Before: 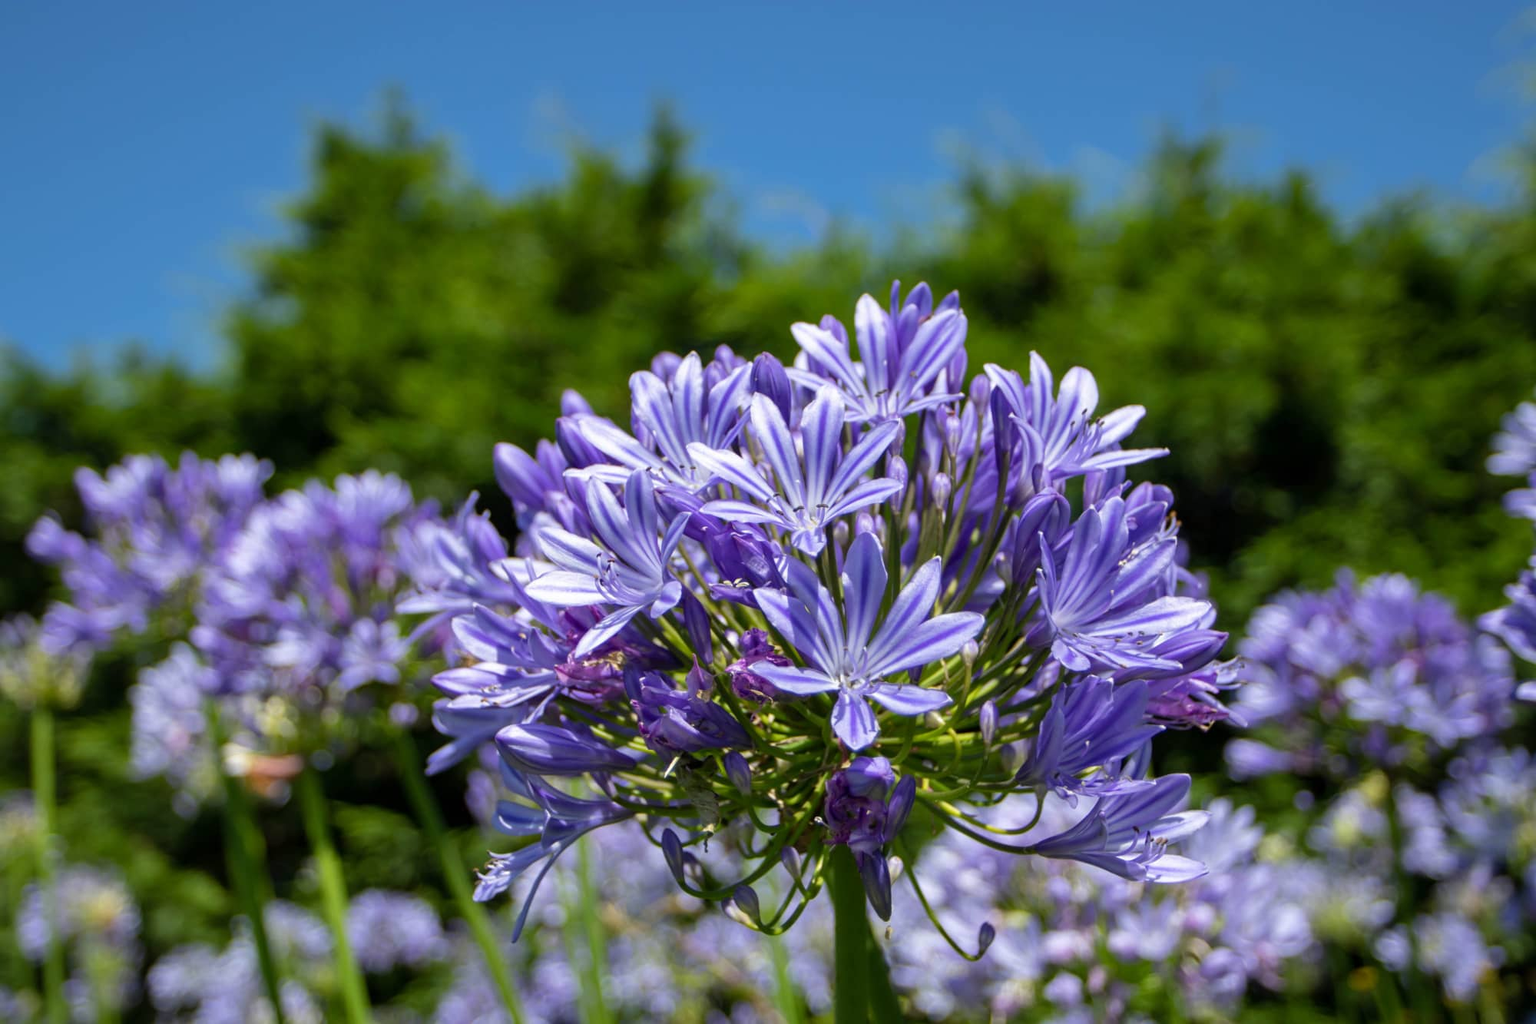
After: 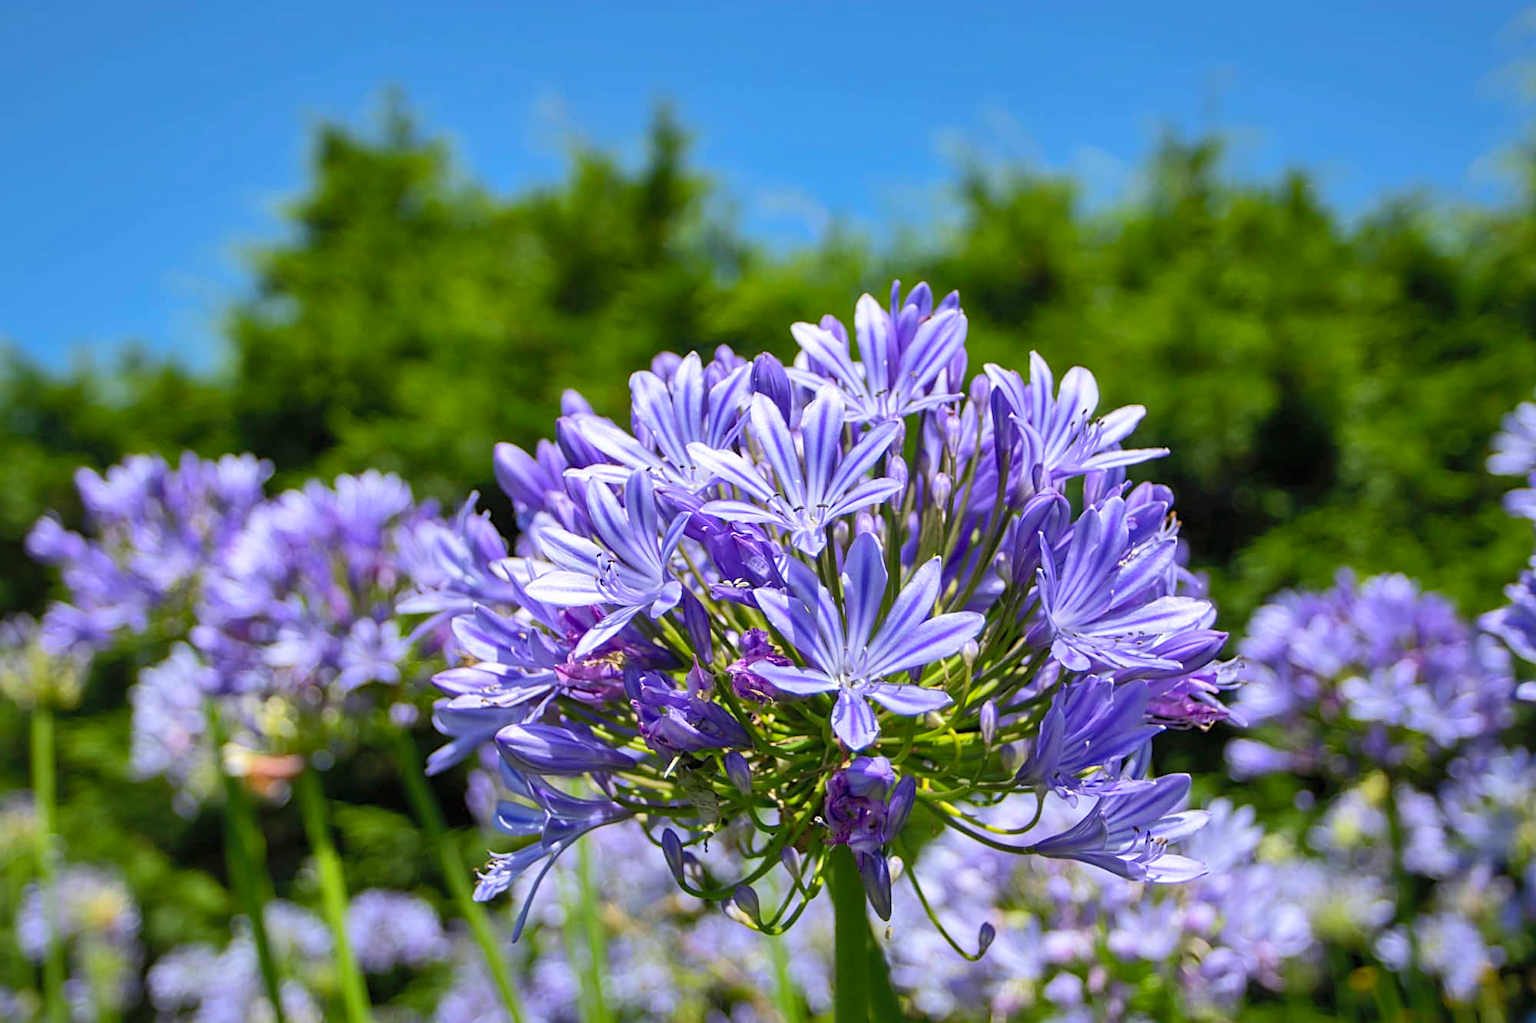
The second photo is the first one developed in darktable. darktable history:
shadows and highlights: on, module defaults
contrast brightness saturation: contrast 0.2, brightness 0.16, saturation 0.22
sharpen: on, module defaults
